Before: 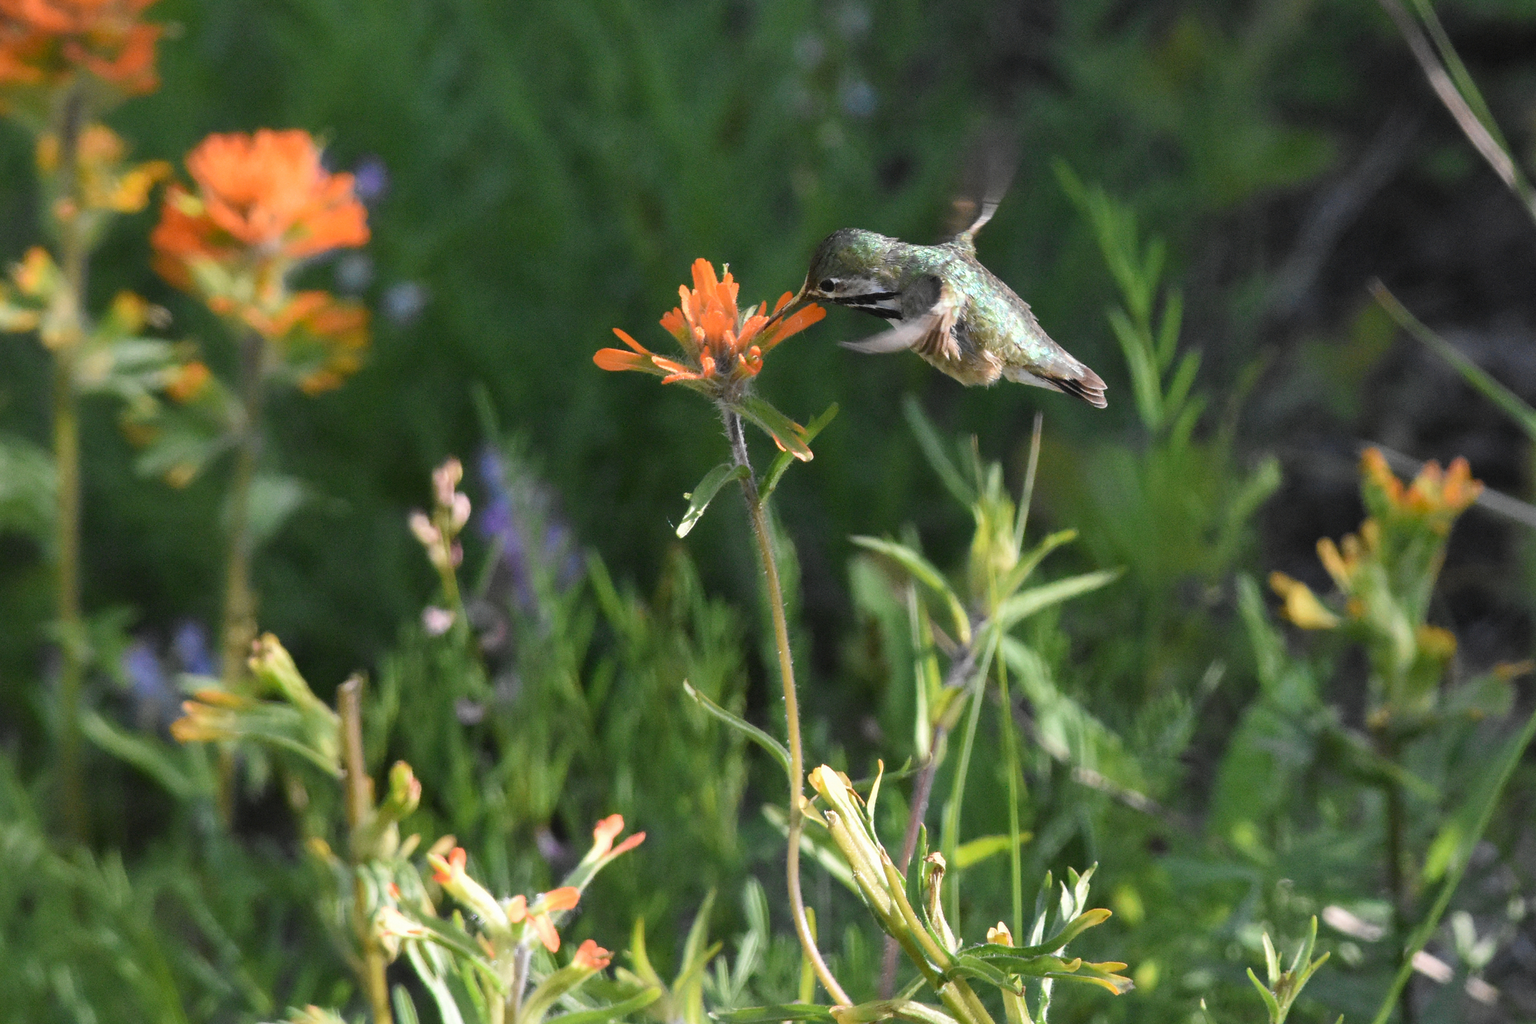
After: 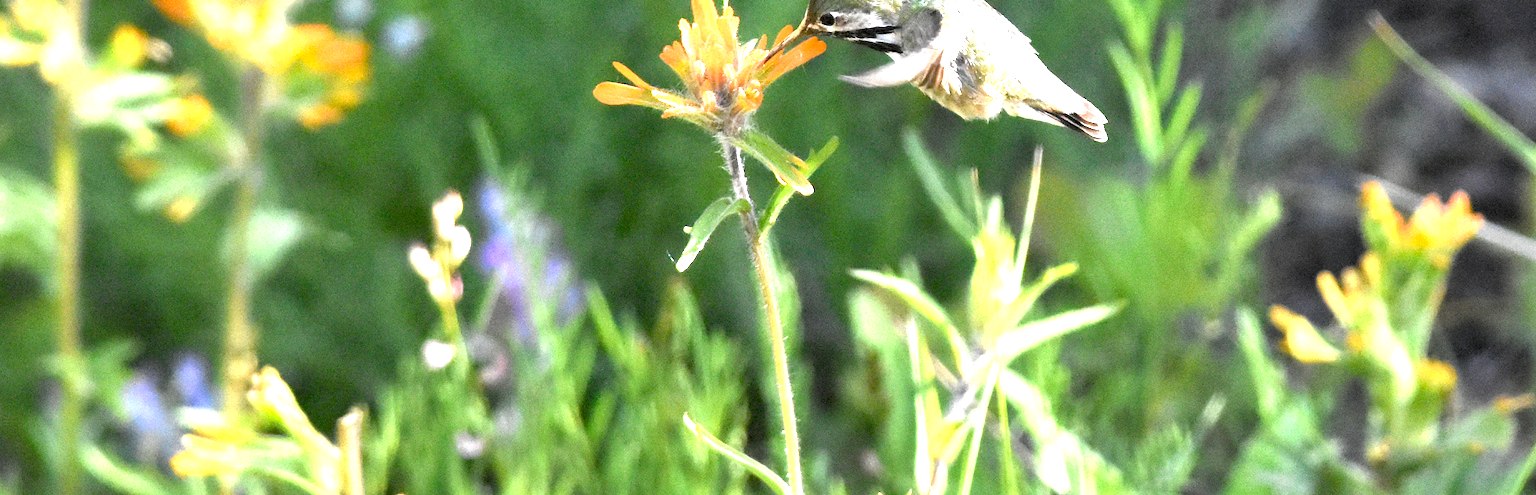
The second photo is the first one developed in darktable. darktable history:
crop and rotate: top 26.056%, bottom 25.543%
exposure: black level correction 0.005, exposure 2.084 EV, compensate highlight preservation false
